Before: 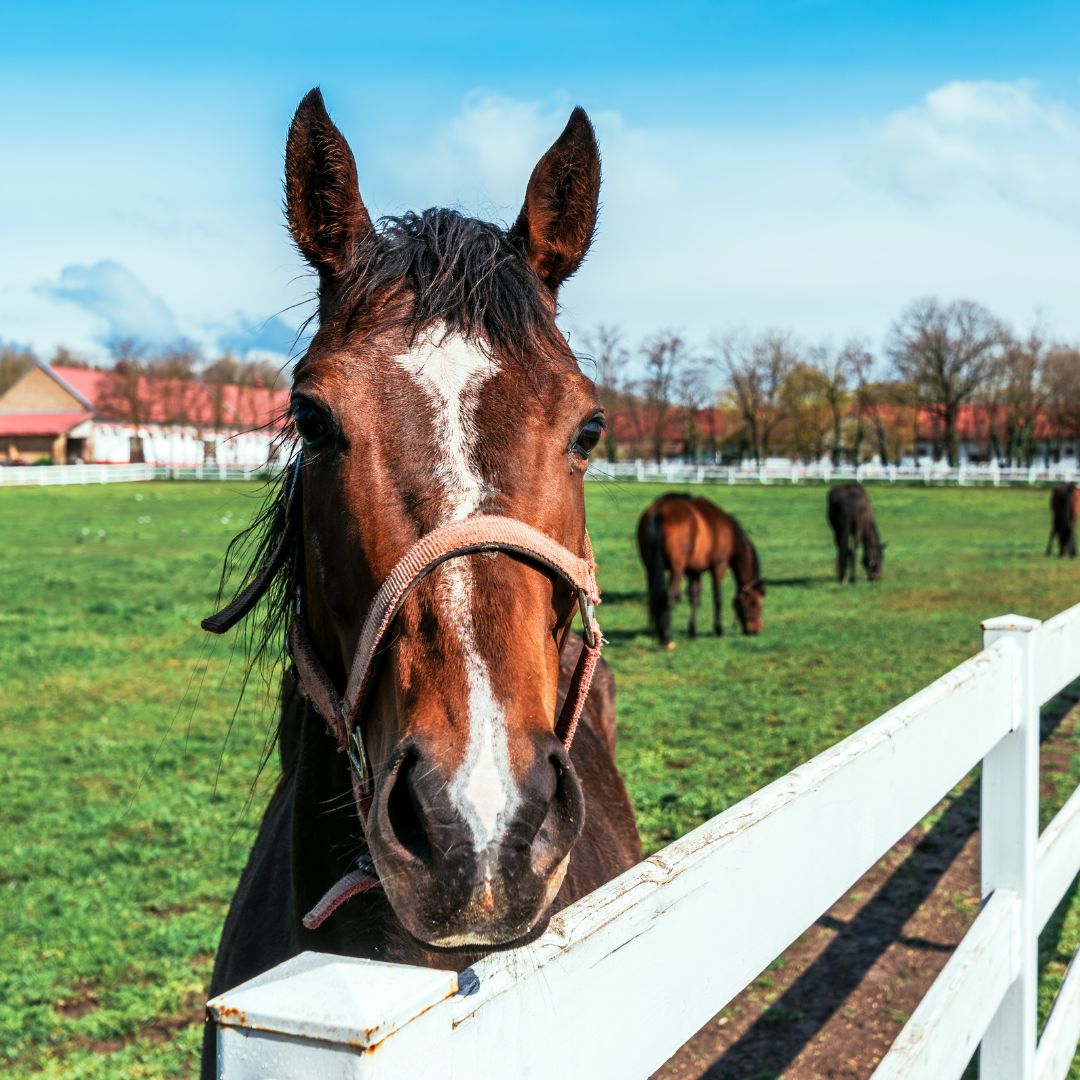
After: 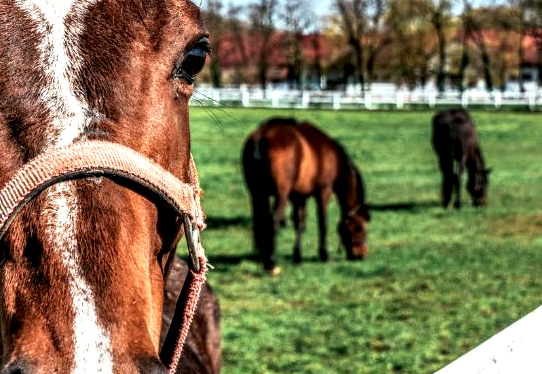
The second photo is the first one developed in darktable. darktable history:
local contrast: highlights 19%, detail 186%
crop: left 36.607%, top 34.735%, right 13.146%, bottom 30.611%
